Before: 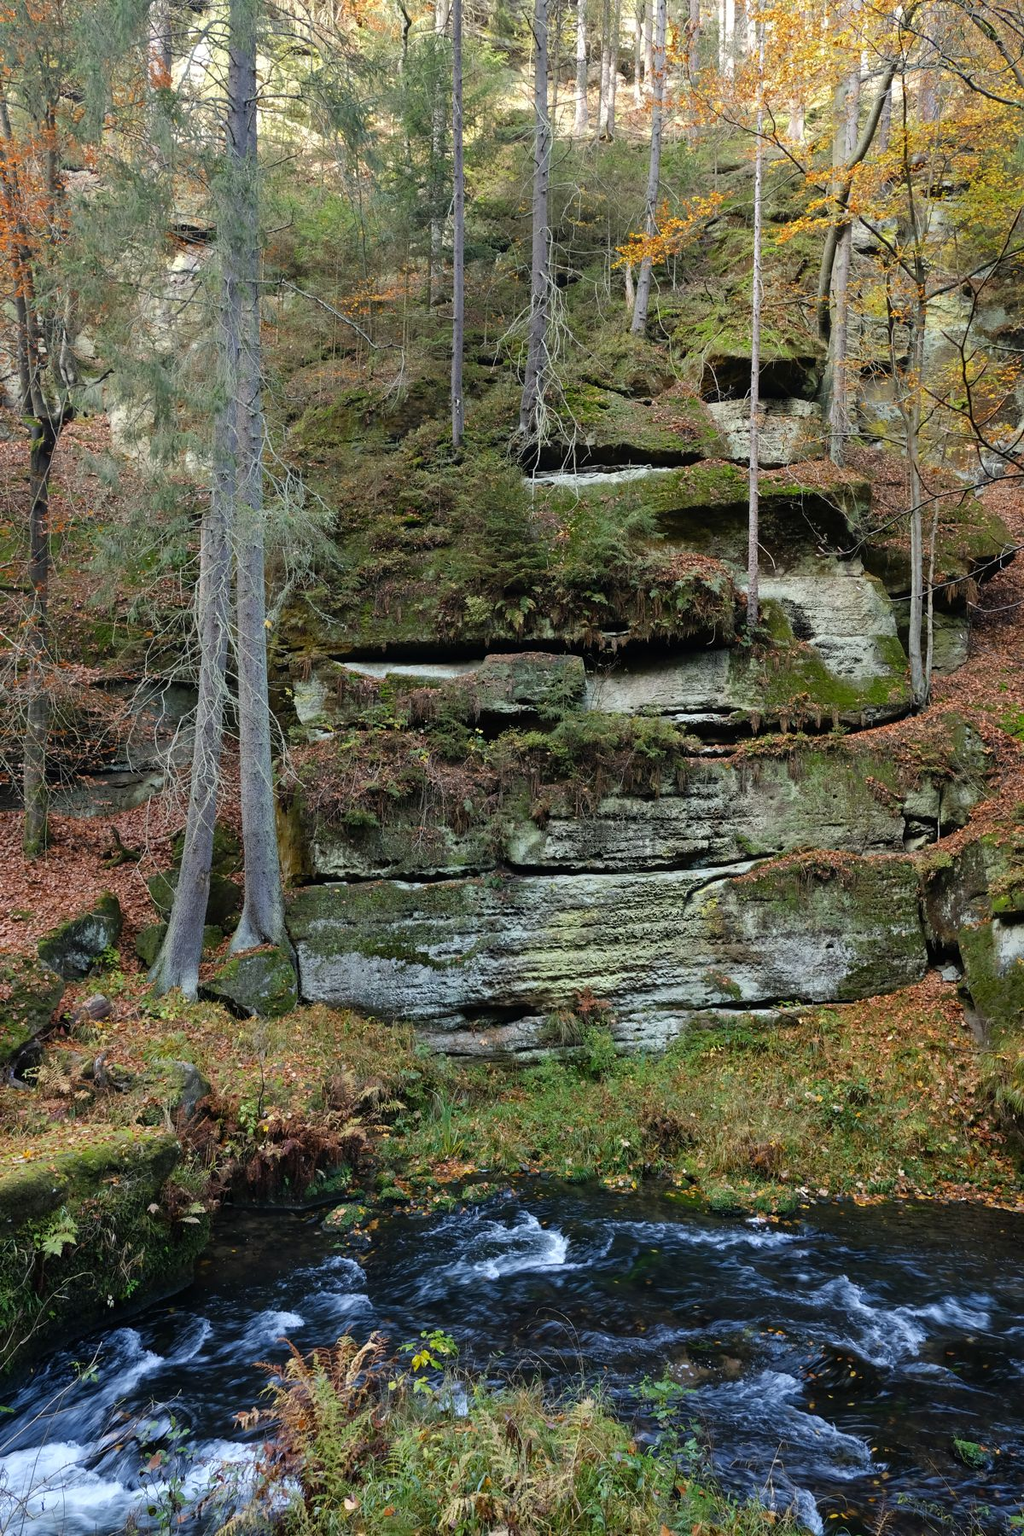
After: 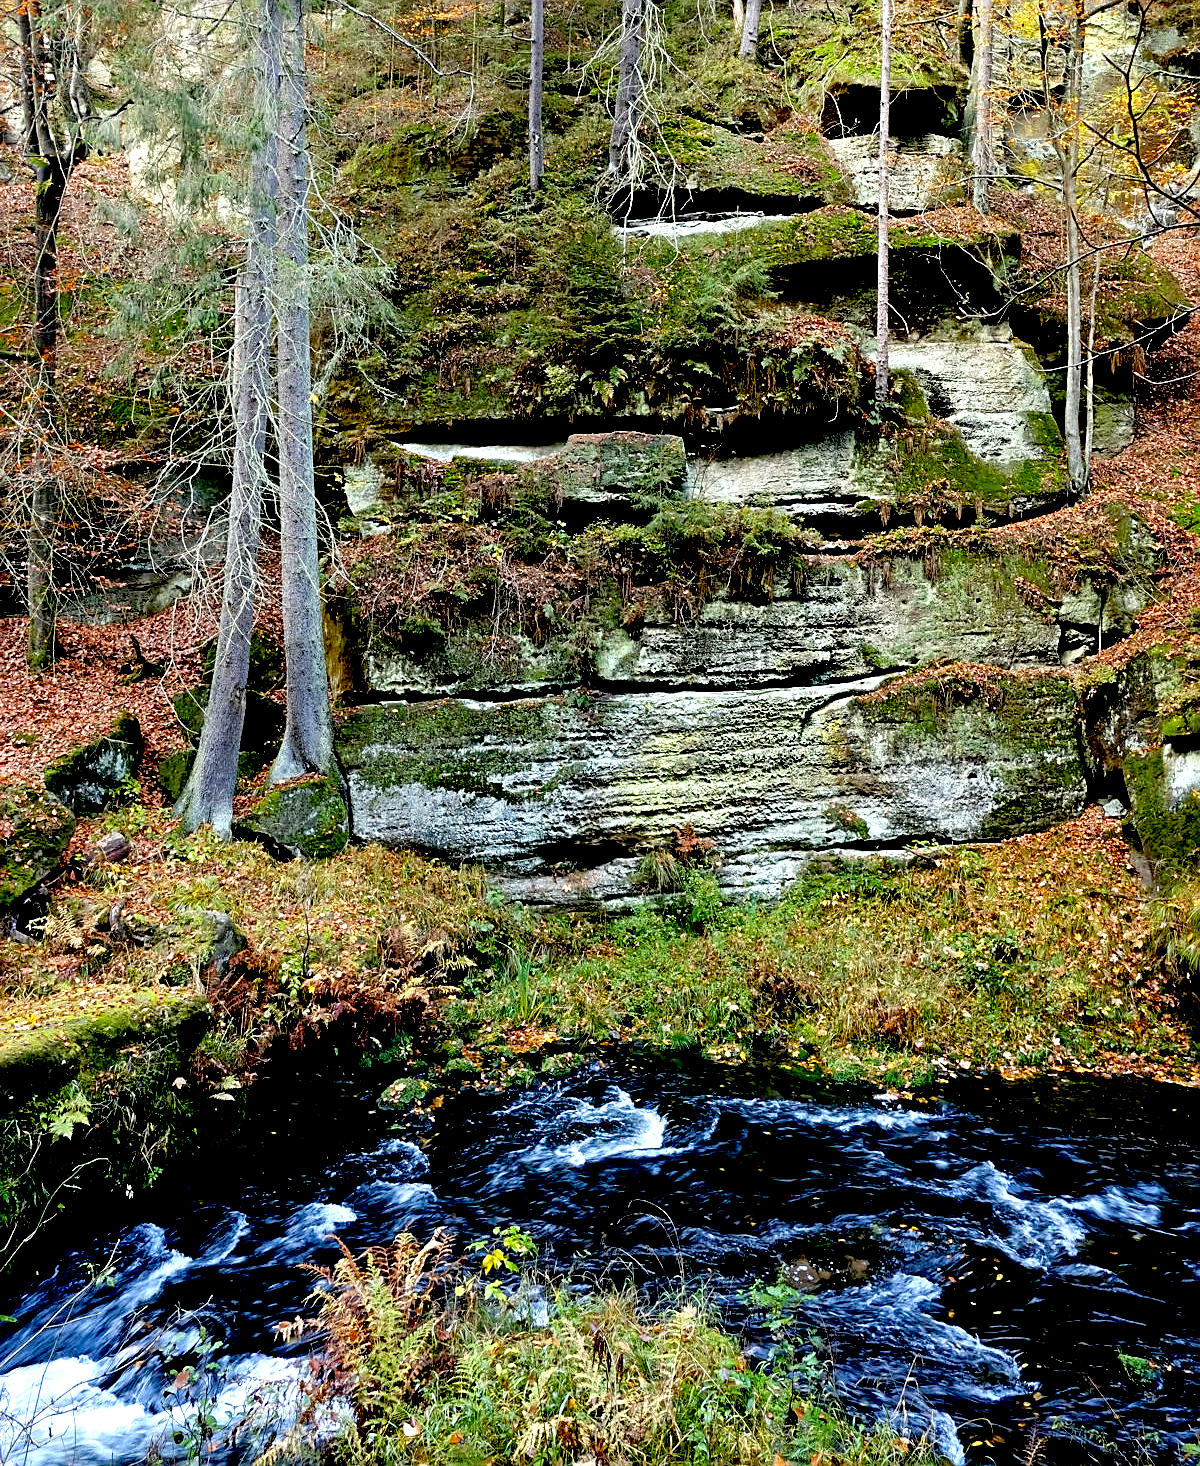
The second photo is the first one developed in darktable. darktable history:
crop and rotate: top 18.507%
exposure: black level correction 0.035, exposure 0.9 EV, compensate highlight preservation false
sharpen: on, module defaults
